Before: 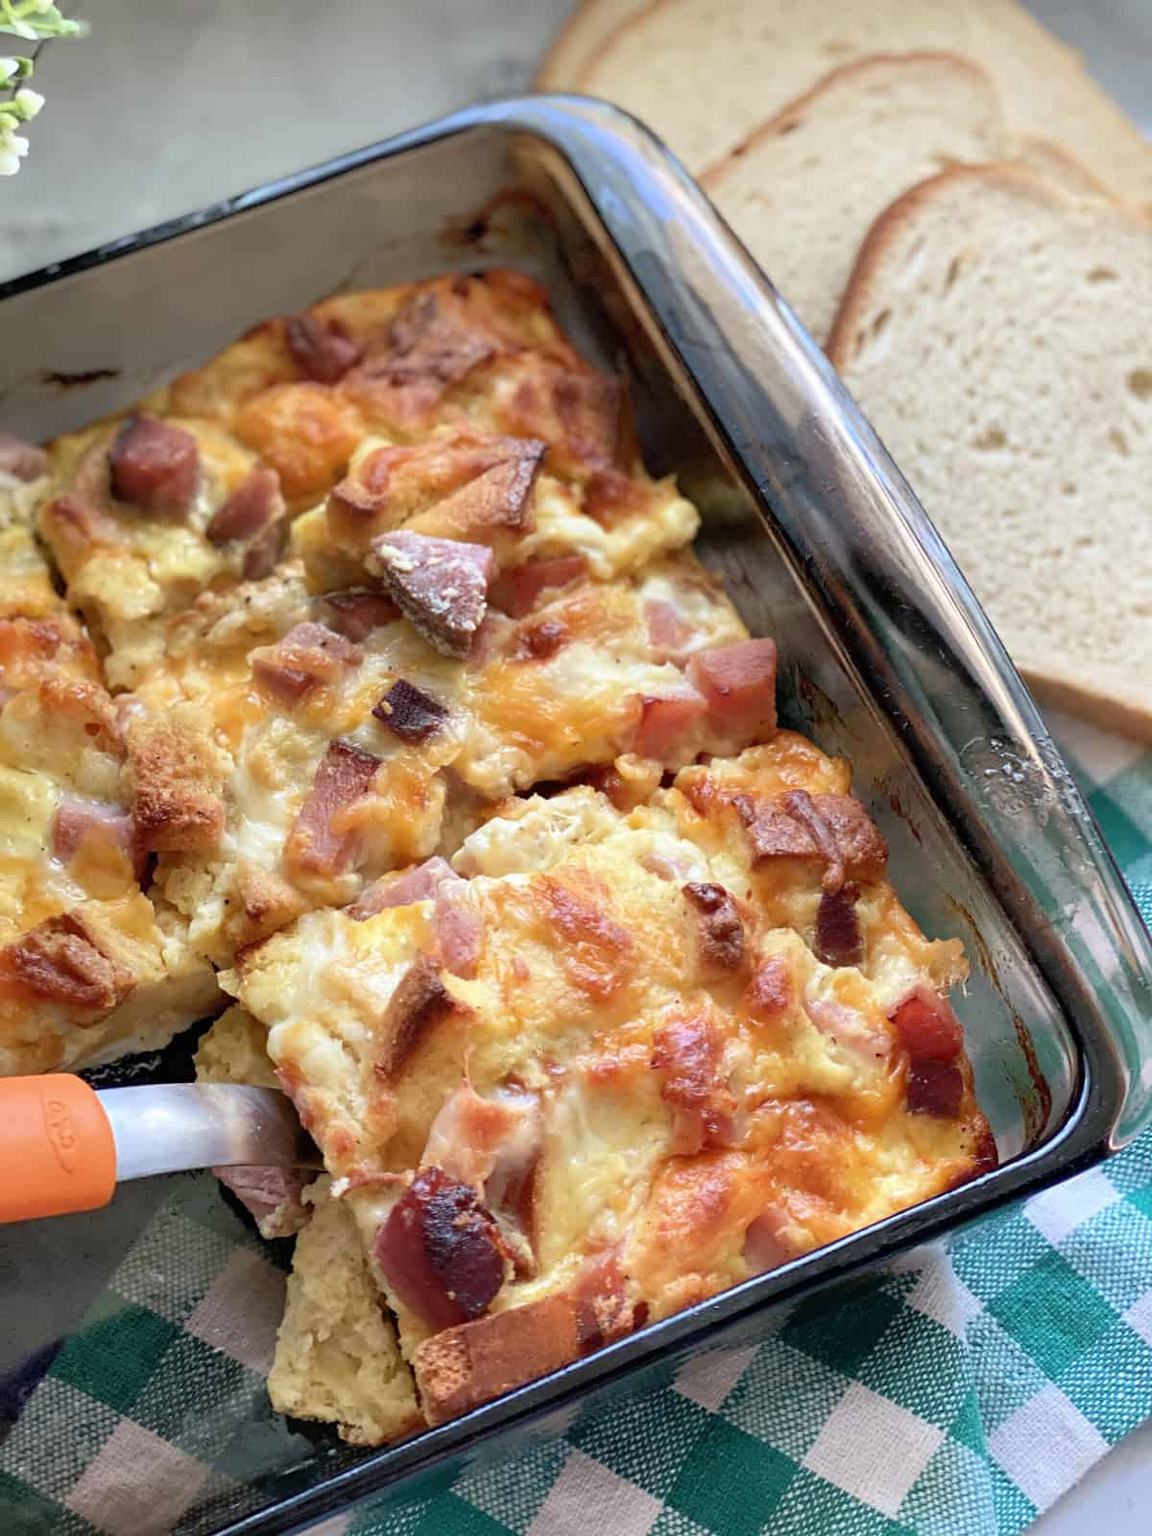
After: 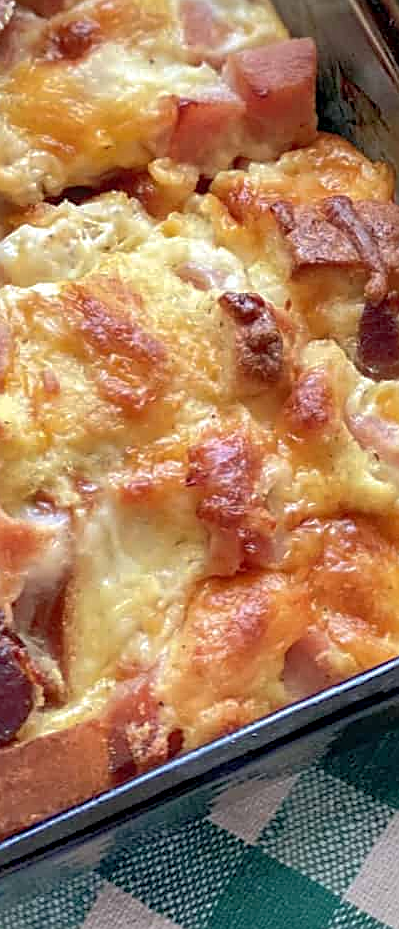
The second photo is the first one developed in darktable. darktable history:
crop: left 41.001%, top 39.19%, right 25.702%, bottom 2.742%
shadows and highlights: on, module defaults
sharpen: on, module defaults
local contrast: on, module defaults
